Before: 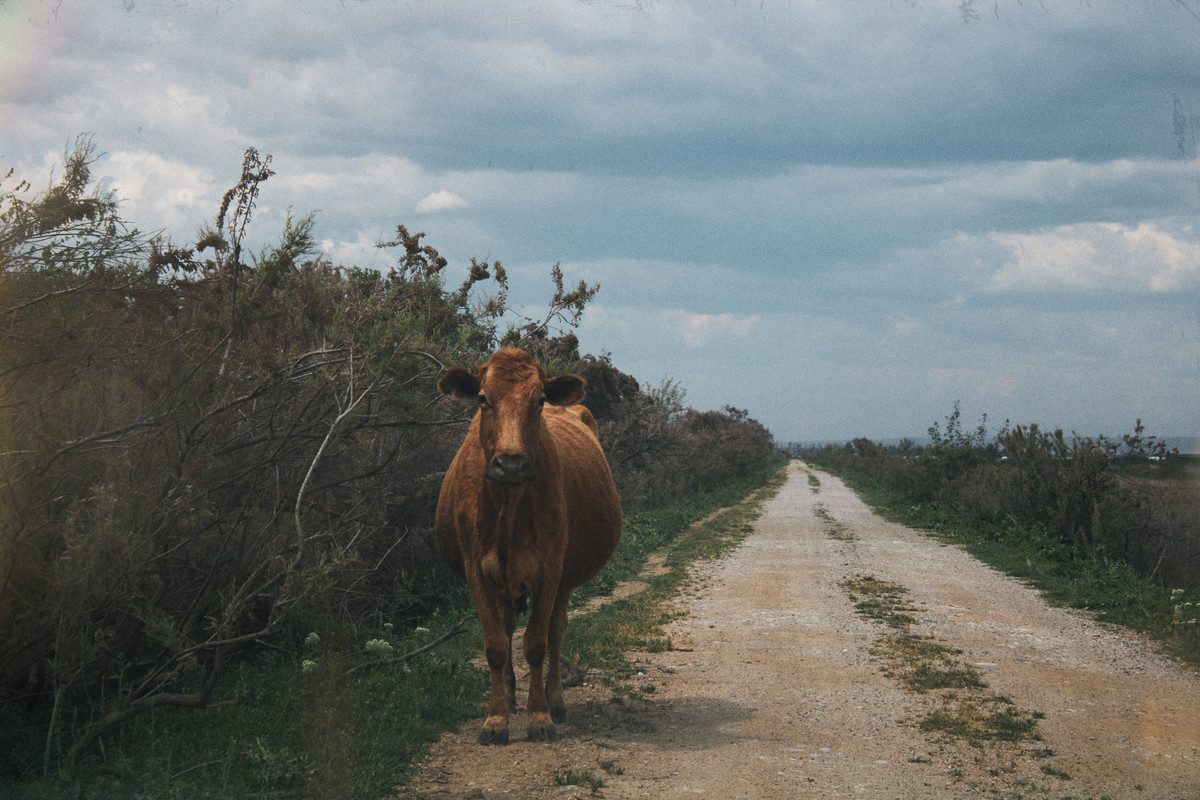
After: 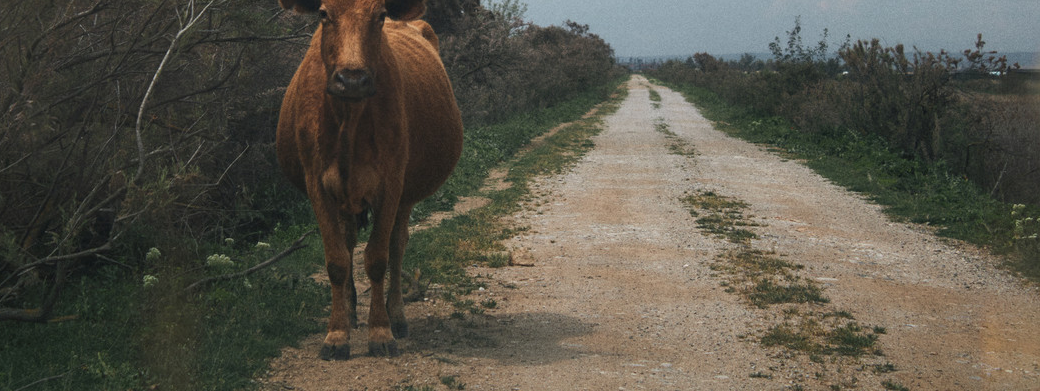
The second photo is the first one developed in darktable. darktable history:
crop and rotate: left 13.287%, top 48.189%, bottom 2.878%
